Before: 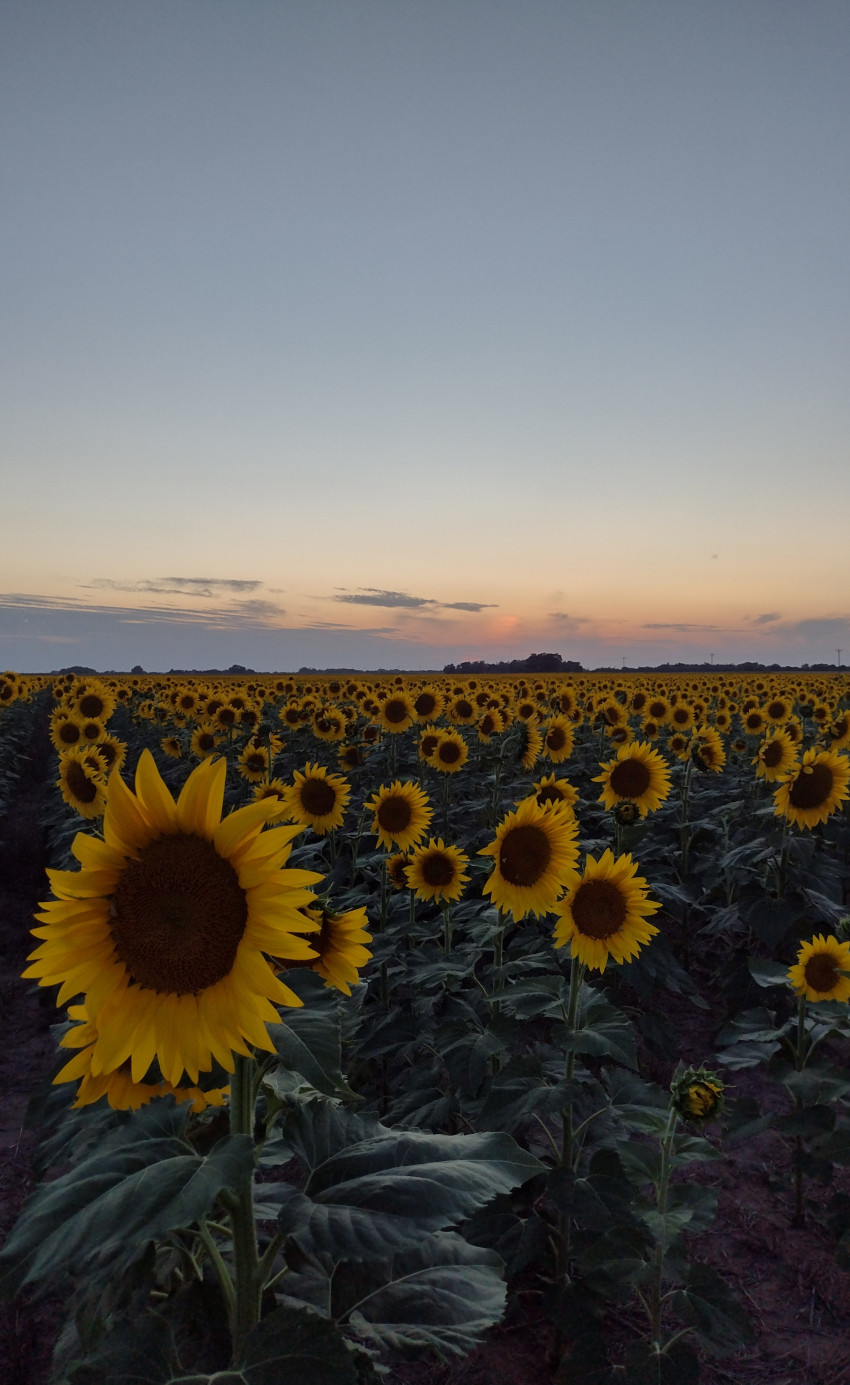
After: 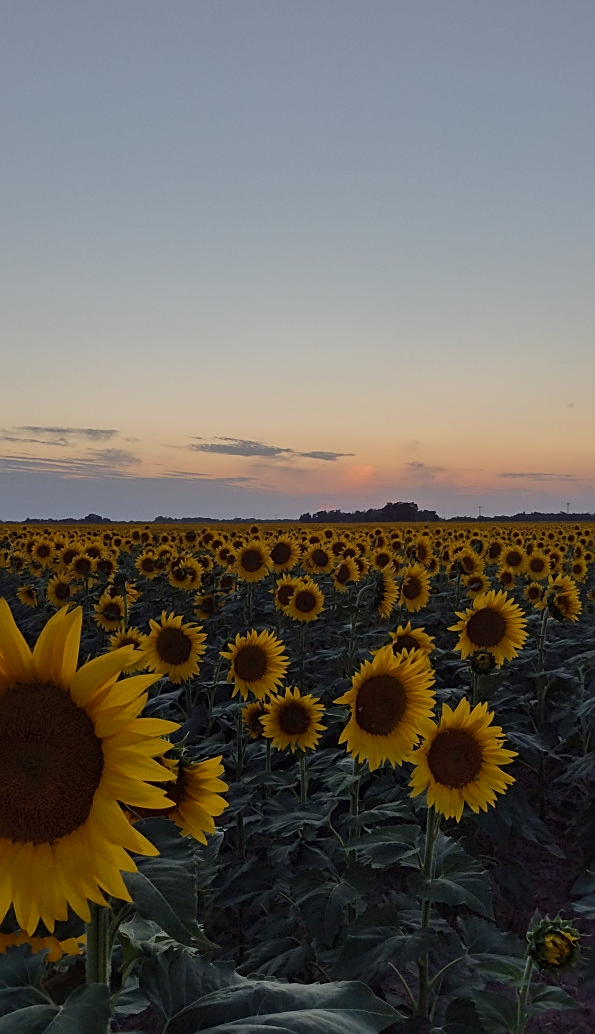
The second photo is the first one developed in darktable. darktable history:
tone curve: curves: ch0 [(0, 0) (0.003, 0.01) (0.011, 0.014) (0.025, 0.029) (0.044, 0.051) (0.069, 0.072) (0.1, 0.097) (0.136, 0.123) (0.177, 0.16) (0.224, 0.2) (0.277, 0.248) (0.335, 0.305) (0.399, 0.37) (0.468, 0.454) (0.543, 0.534) (0.623, 0.609) (0.709, 0.681) (0.801, 0.752) (0.898, 0.841) (1, 1)], color space Lab, independent channels, preserve colors none
shadows and highlights: shadows 10.06, white point adjustment 1.01, highlights -38.11
sharpen: amount 0.498
crop and rotate: left 17.007%, top 10.914%, right 12.916%, bottom 14.425%
